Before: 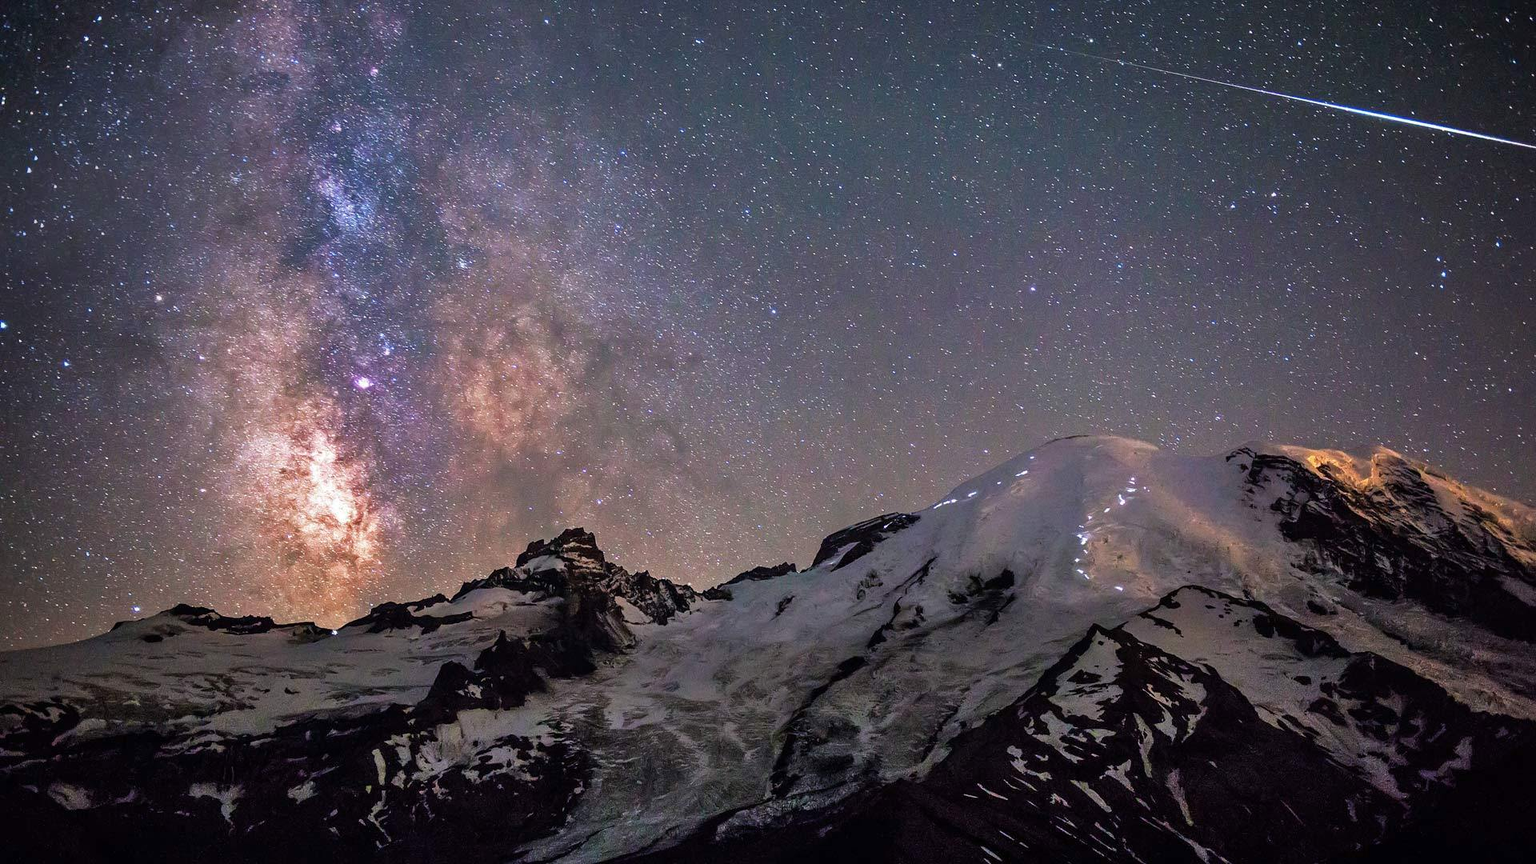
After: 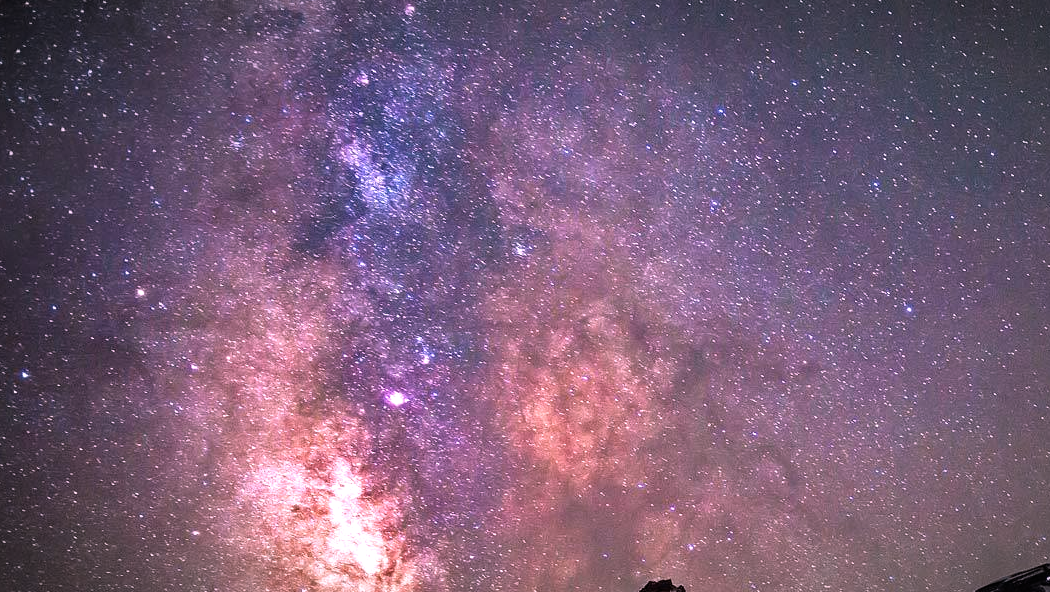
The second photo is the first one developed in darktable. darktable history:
color balance rgb: linear chroma grading › global chroma 10%, global vibrance 10%, contrast 15%, saturation formula JzAzBz (2021)
vignetting: automatic ratio true
white balance: red 1.188, blue 1.11
crop and rotate: left 3.047%, top 7.509%, right 42.236%, bottom 37.598%
